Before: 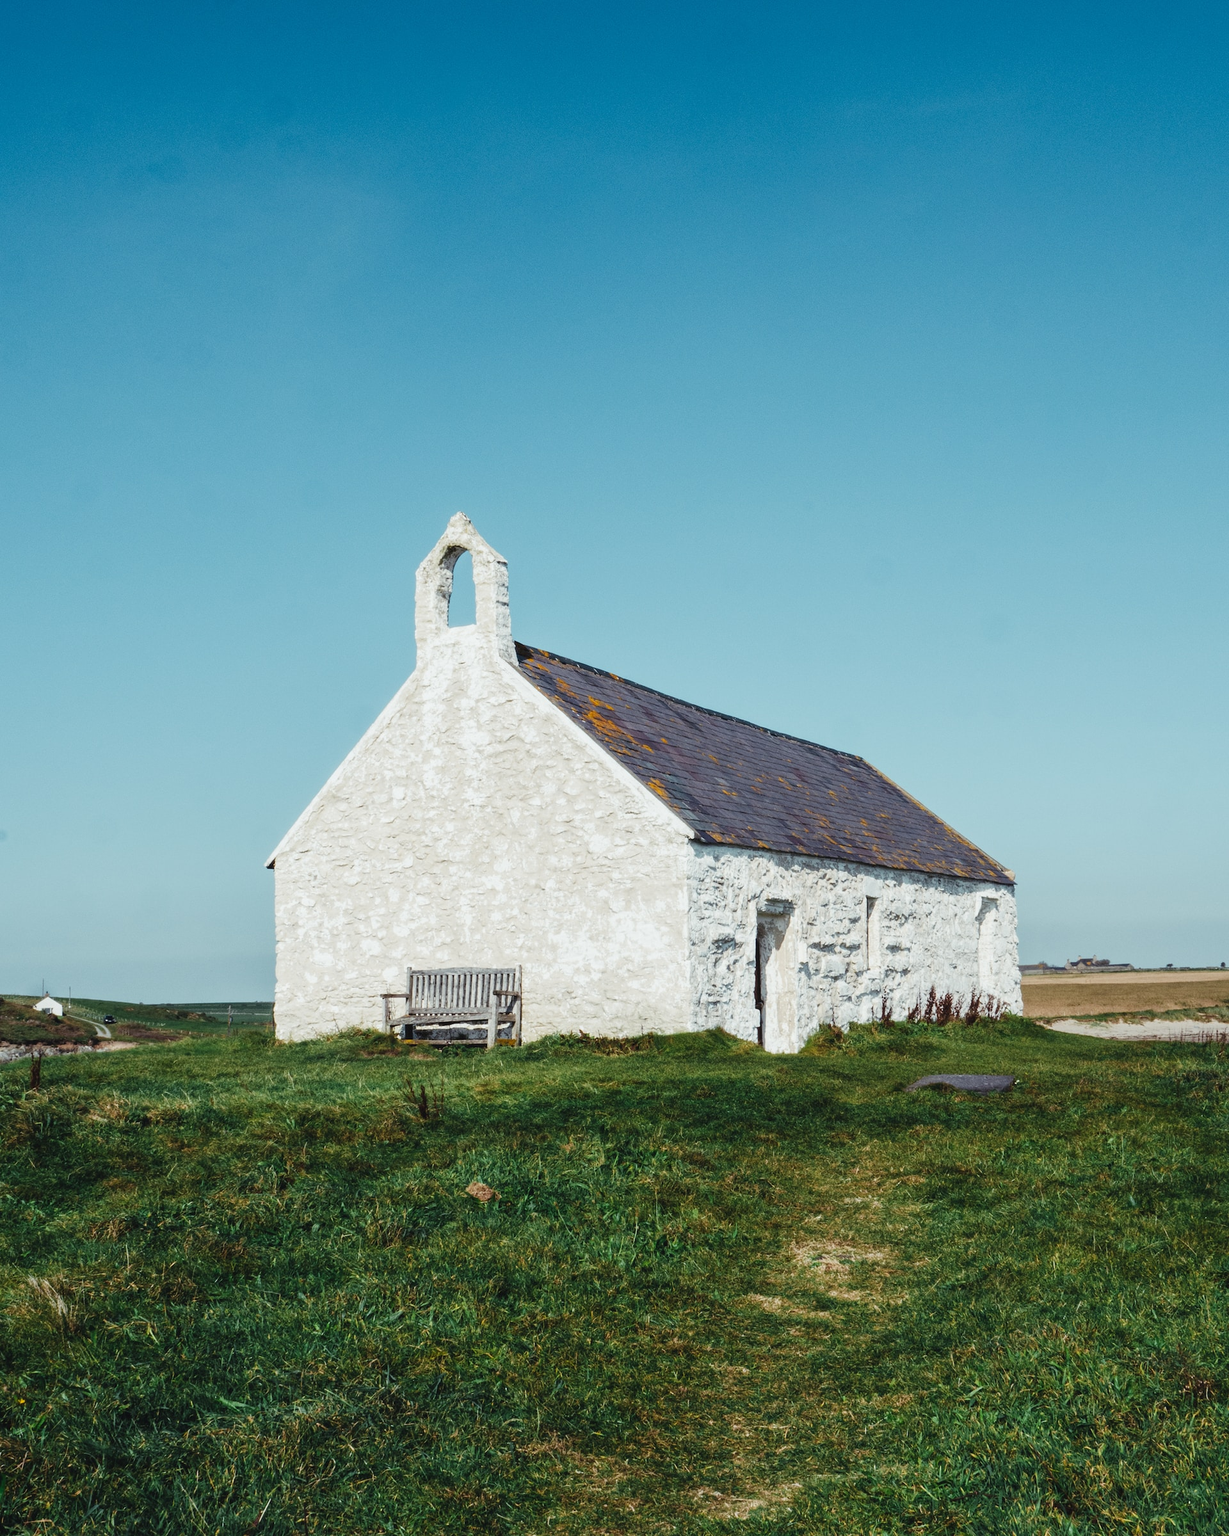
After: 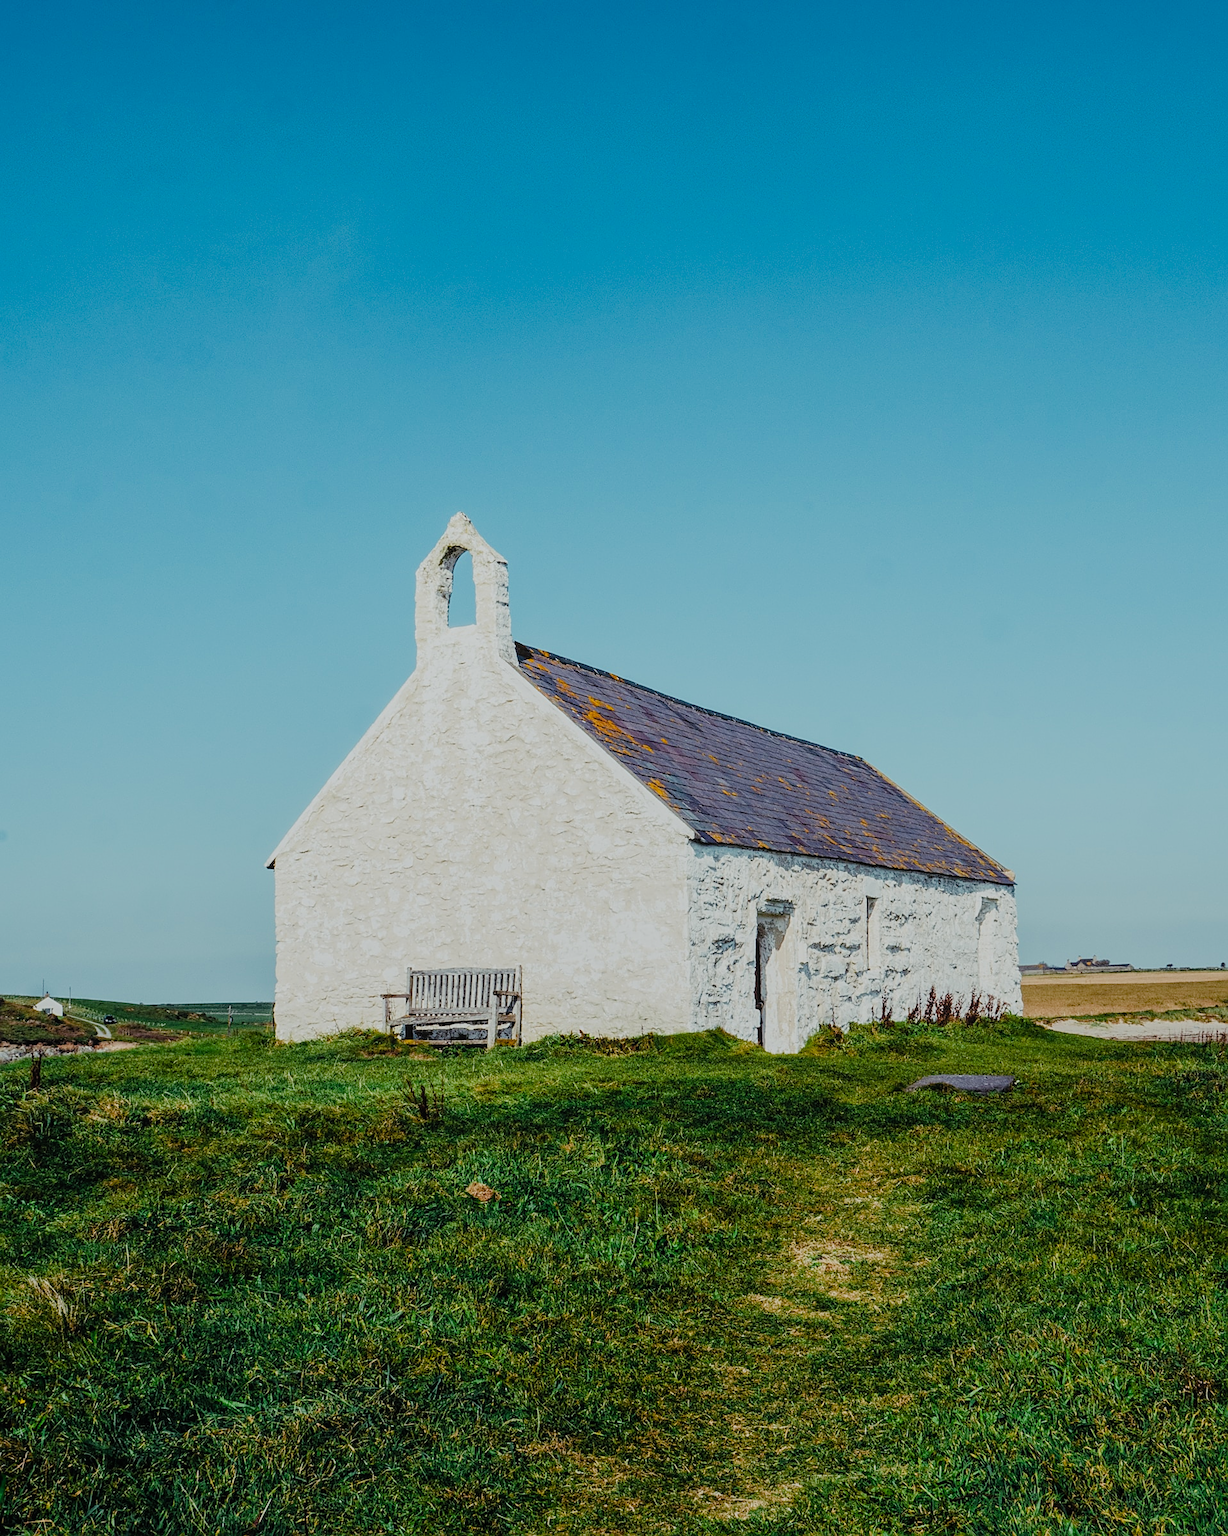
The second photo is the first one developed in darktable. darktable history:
sharpen: amount 0.6
local contrast: detail 110%
filmic rgb: black relative exposure -7.15 EV, white relative exposure 5.36 EV, hardness 3.02, color science v6 (2022)
color balance rgb: perceptual saturation grading › global saturation 35%, perceptual saturation grading › highlights -30%, perceptual saturation grading › shadows 35%, perceptual brilliance grading › global brilliance 3%, perceptual brilliance grading › highlights -3%, perceptual brilliance grading › shadows 3%
